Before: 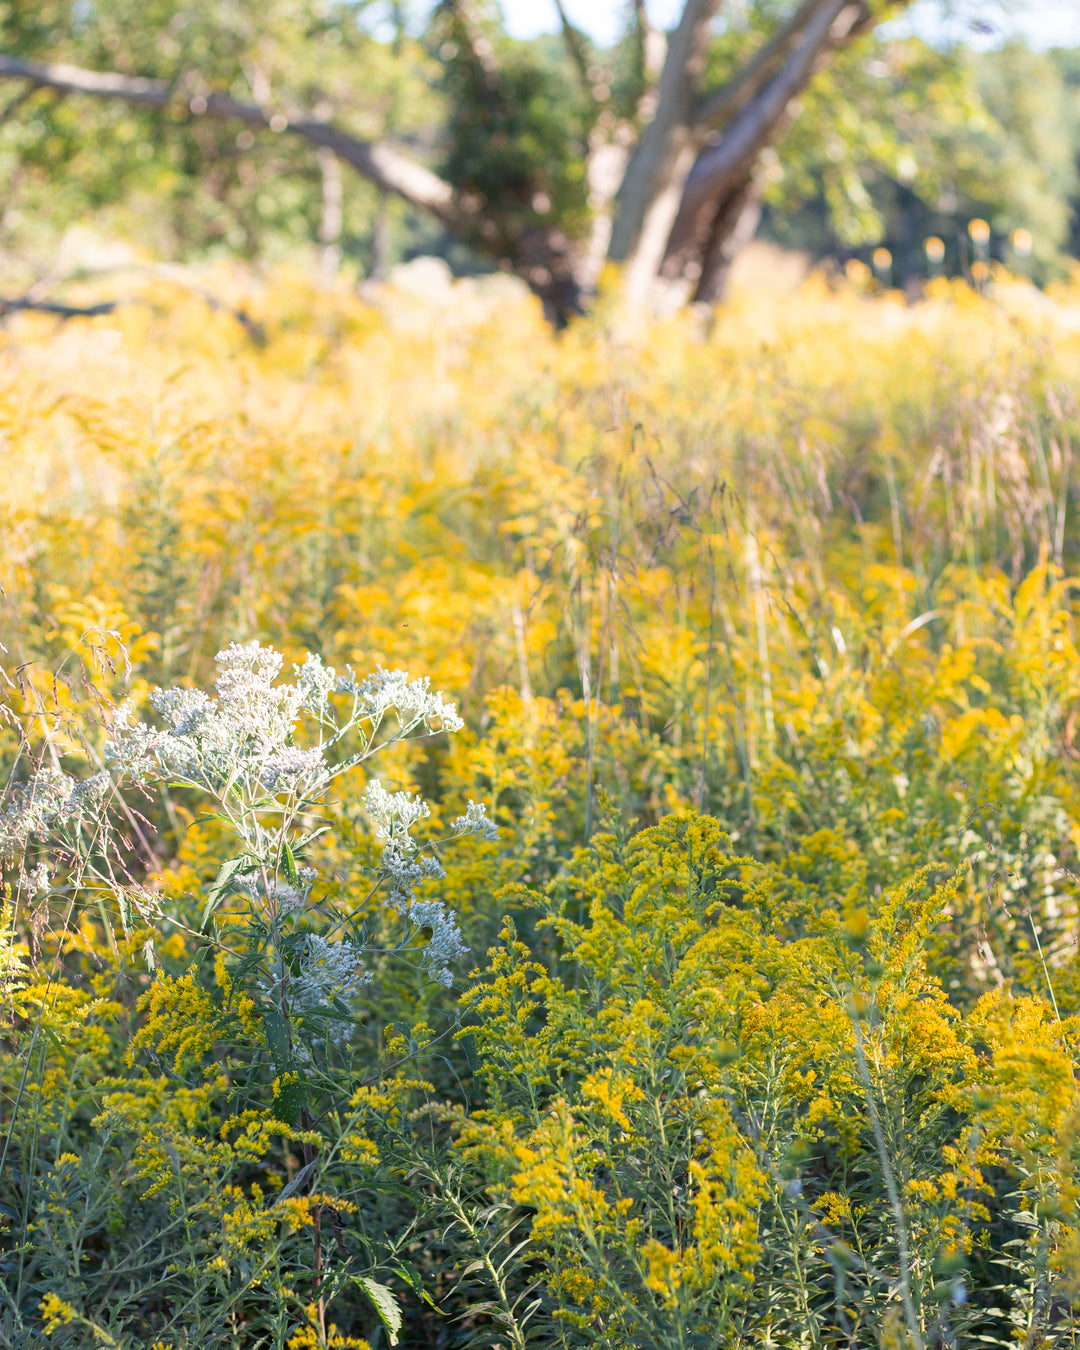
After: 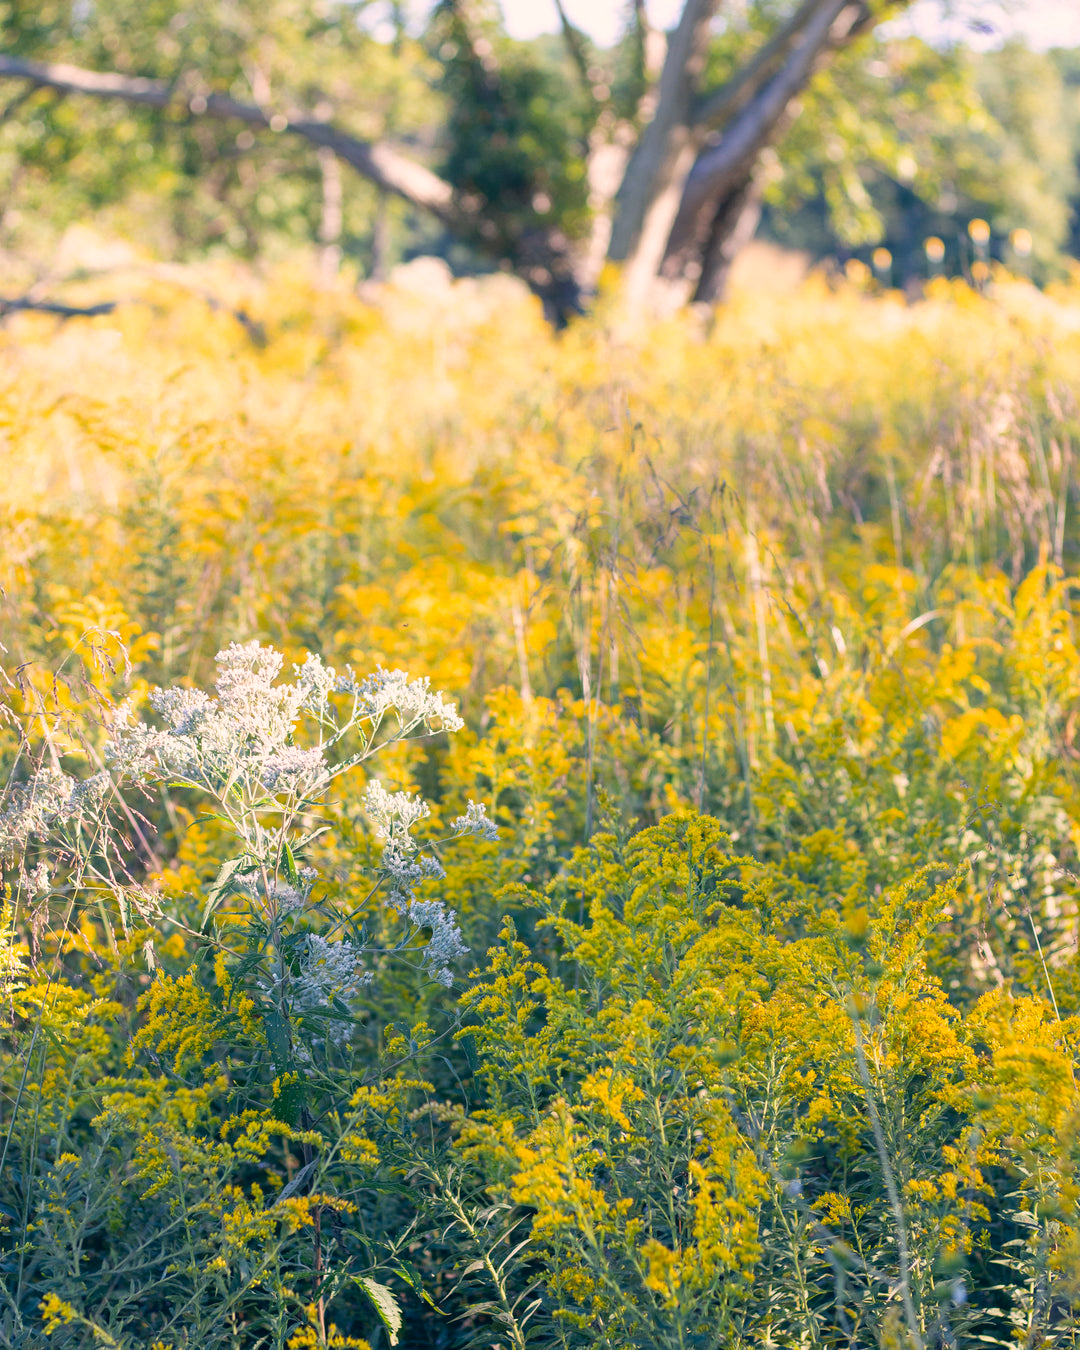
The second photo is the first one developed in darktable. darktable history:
color correction: highlights a* 10.32, highlights b* 14.66, shadows a* -9.59, shadows b* -15.02
white balance: red 0.967, blue 1.049
